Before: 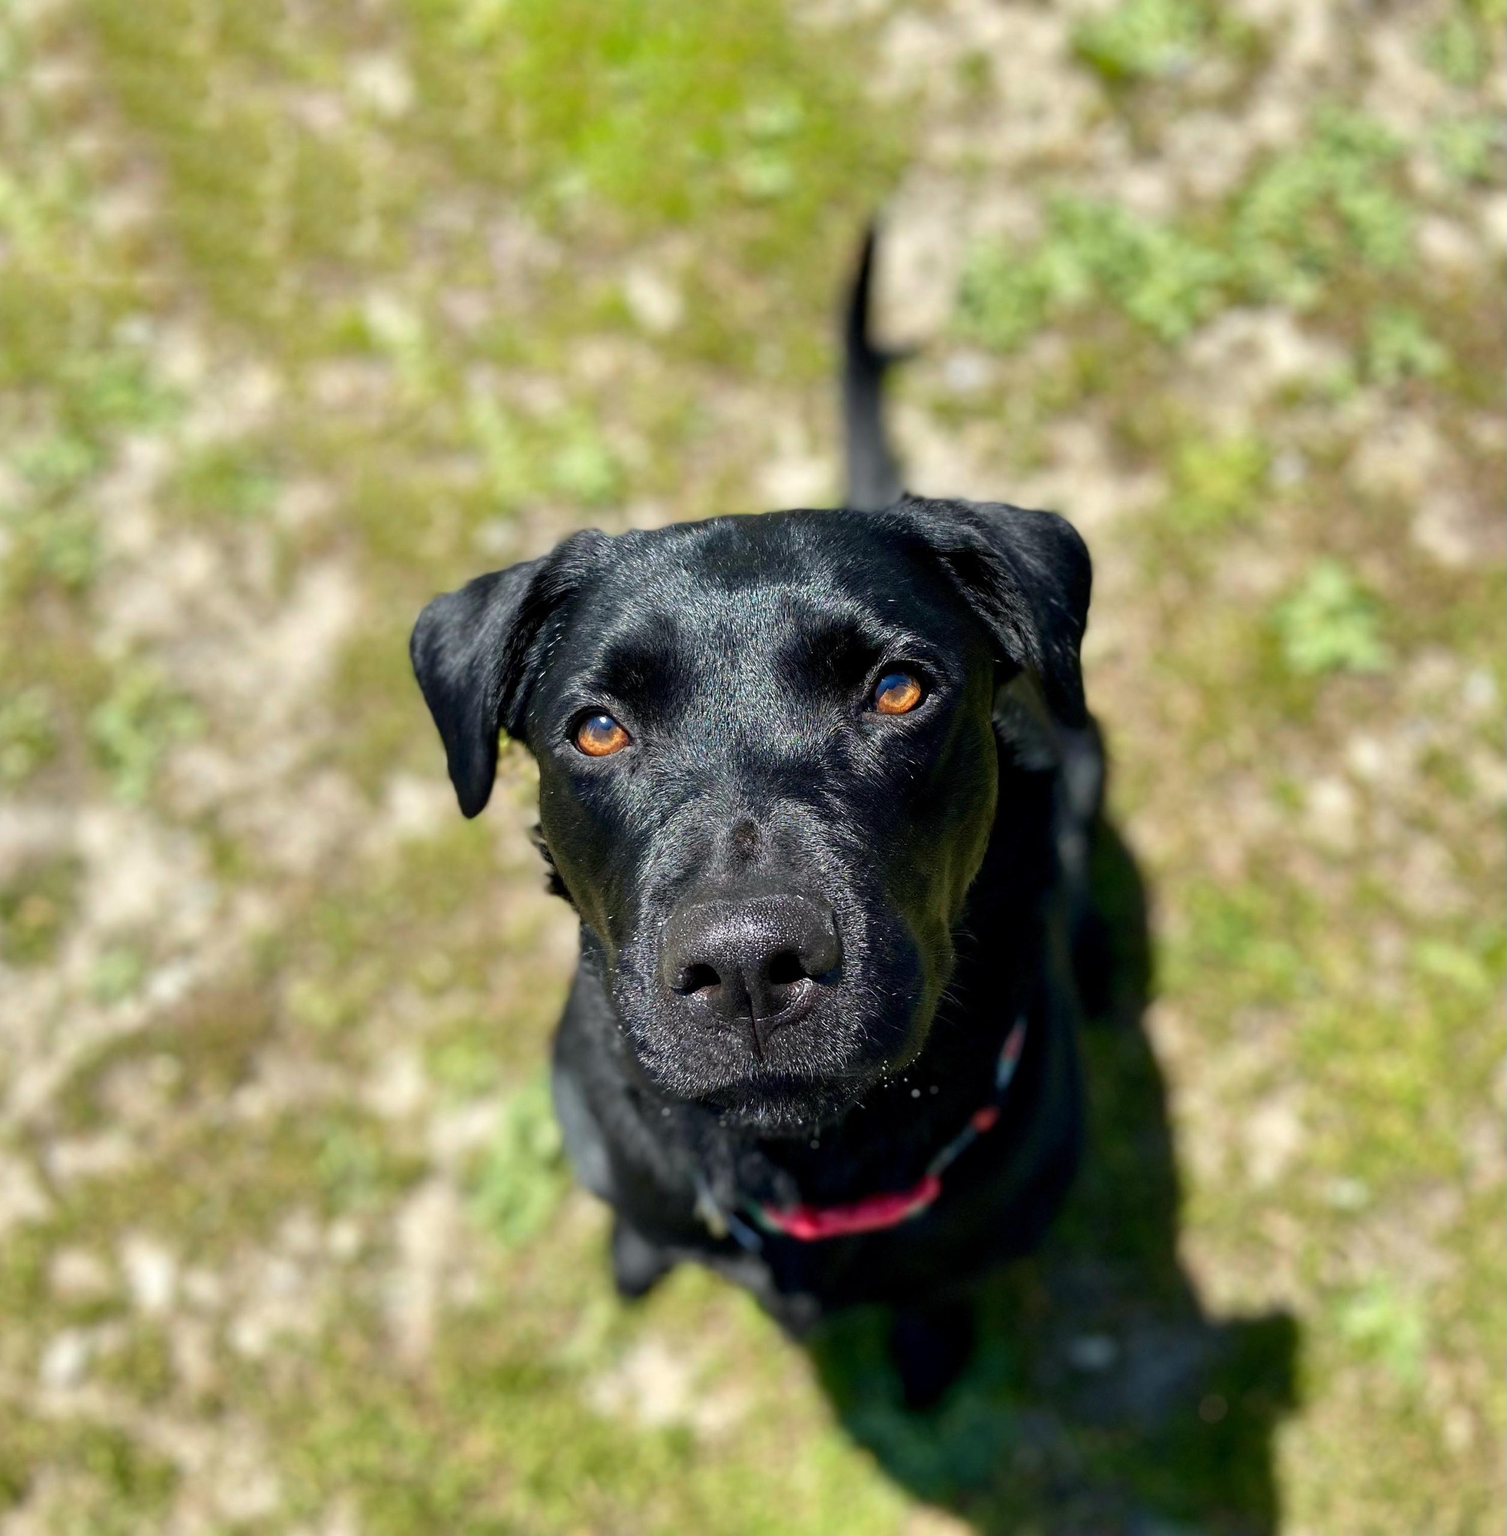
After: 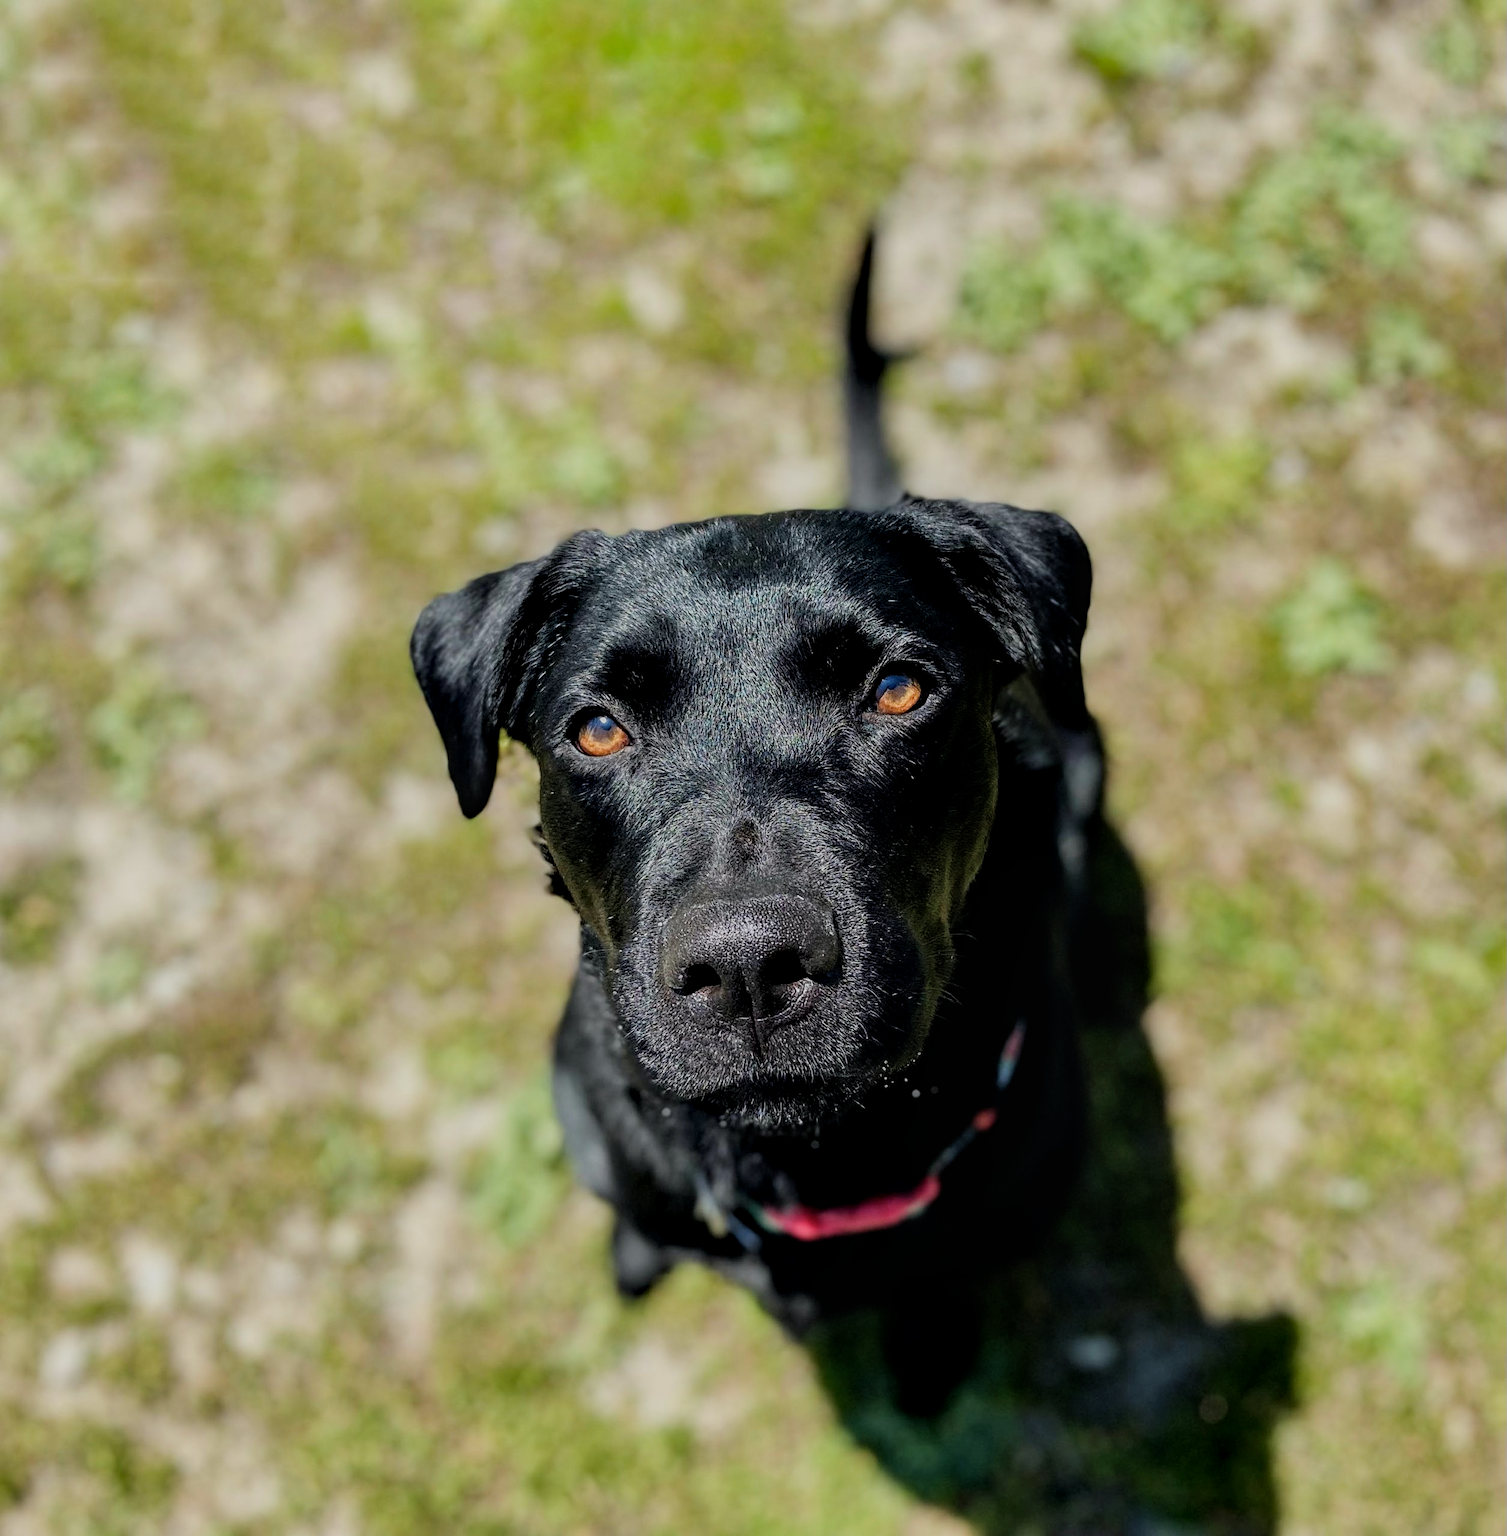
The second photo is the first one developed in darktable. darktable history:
local contrast: on, module defaults
sharpen: amount 0.2
filmic rgb: black relative exposure -7.15 EV, white relative exposure 5.36 EV, hardness 3.02
